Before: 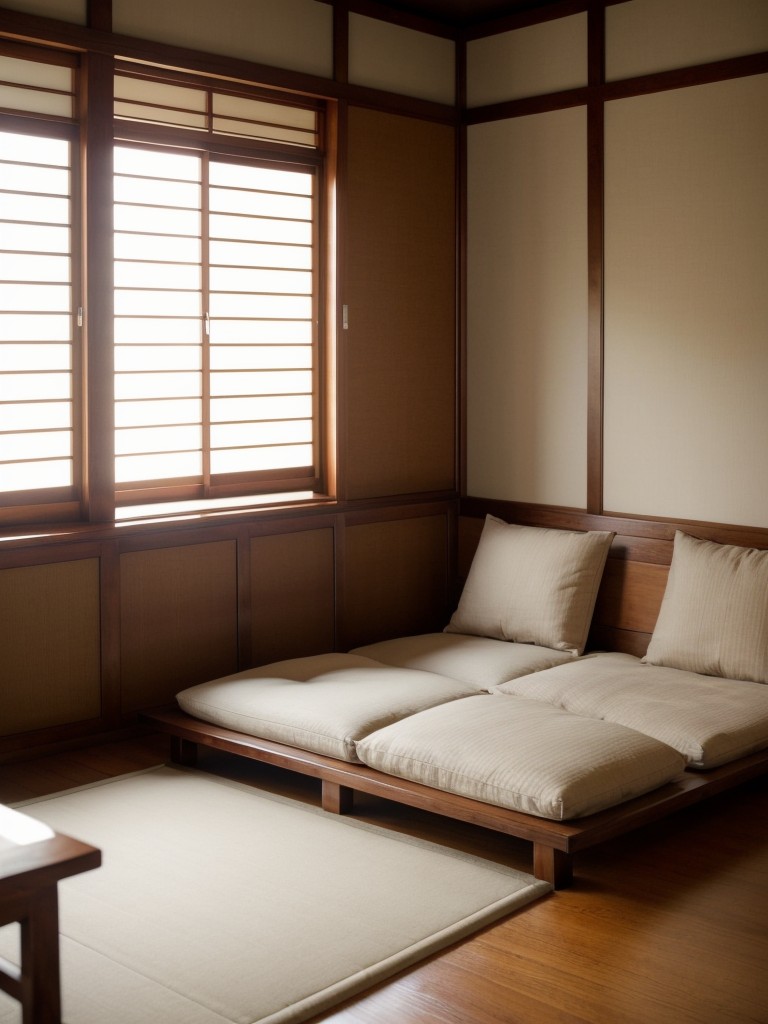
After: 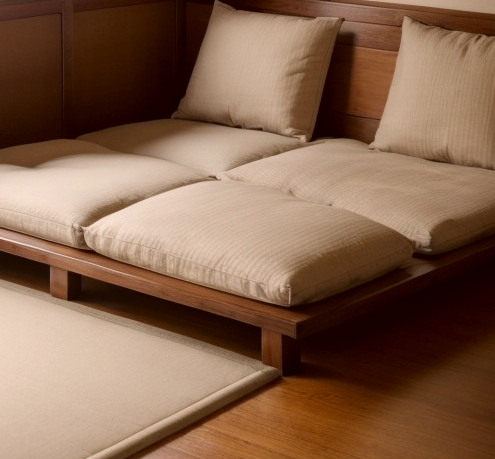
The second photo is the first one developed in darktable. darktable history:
crop and rotate: left 35.509%, top 50.238%, bottom 4.934%
color correction: highlights a* 6.27, highlights b* 8.19, shadows a* 5.94, shadows b* 7.23, saturation 0.9
